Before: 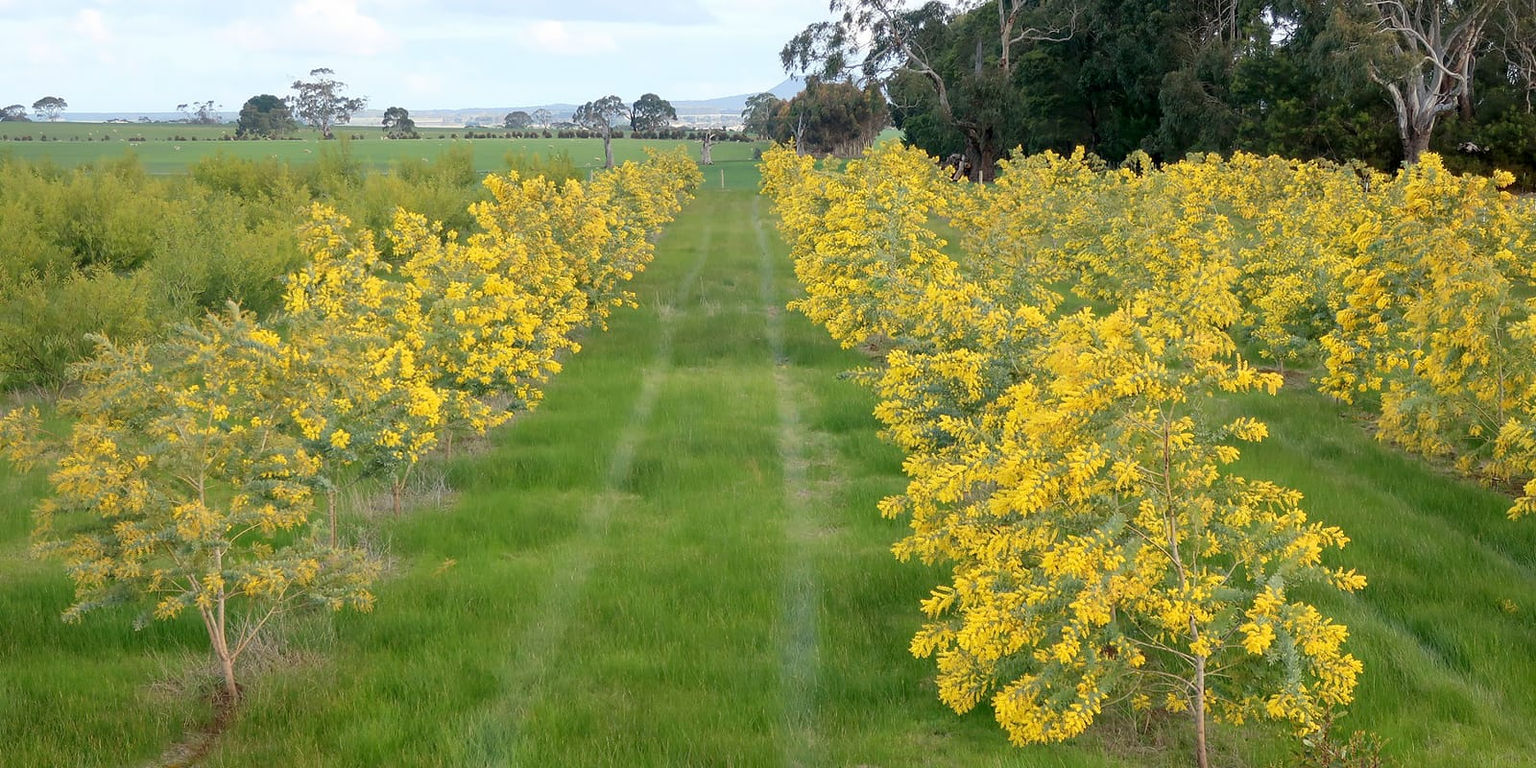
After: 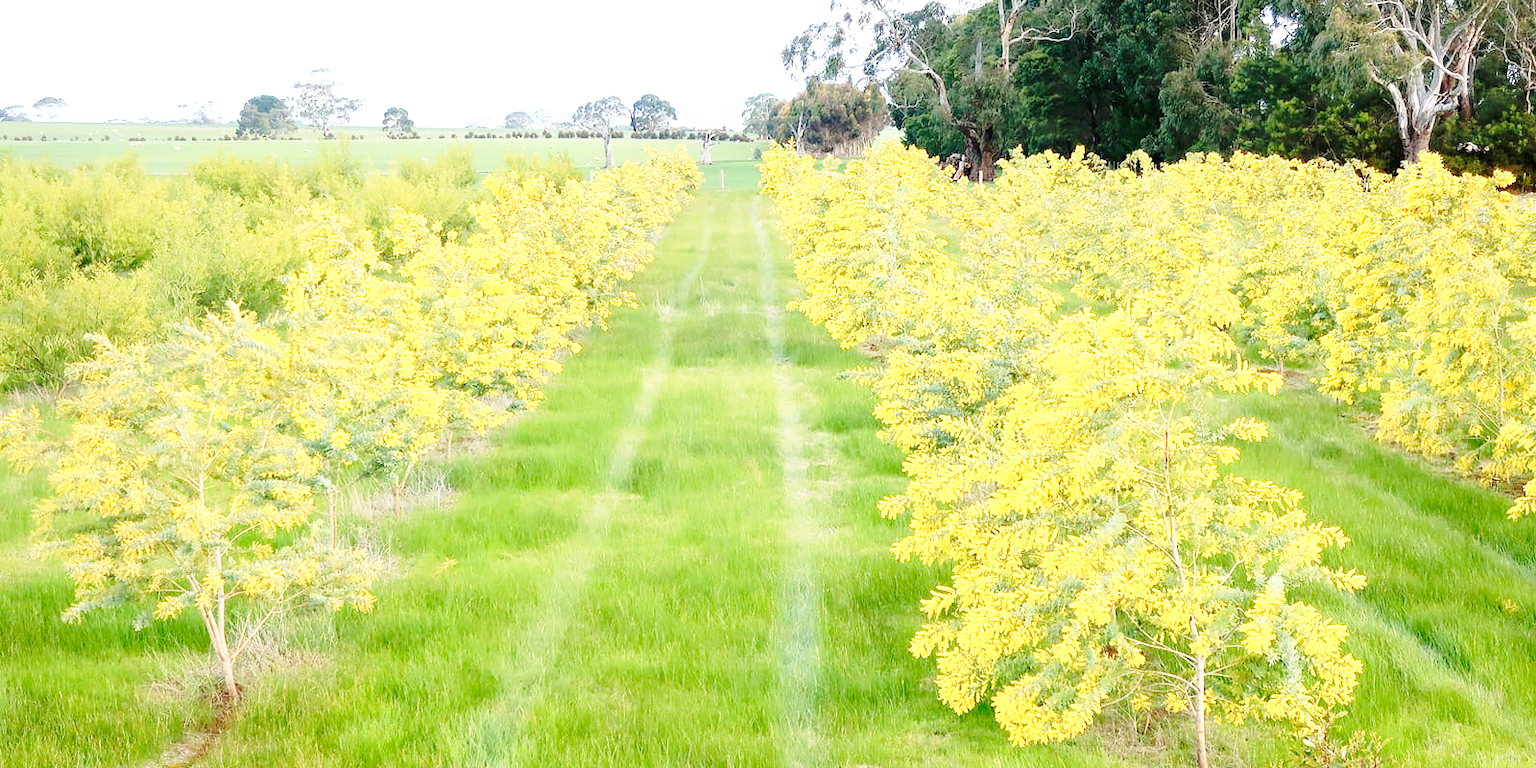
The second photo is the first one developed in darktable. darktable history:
exposure: black level correction -0.001, exposure 0.909 EV, compensate exposure bias true, compensate highlight preservation false
base curve: curves: ch0 [(0, 0) (0.032, 0.037) (0.105, 0.228) (0.435, 0.76) (0.856, 0.983) (1, 1)], preserve colors none
